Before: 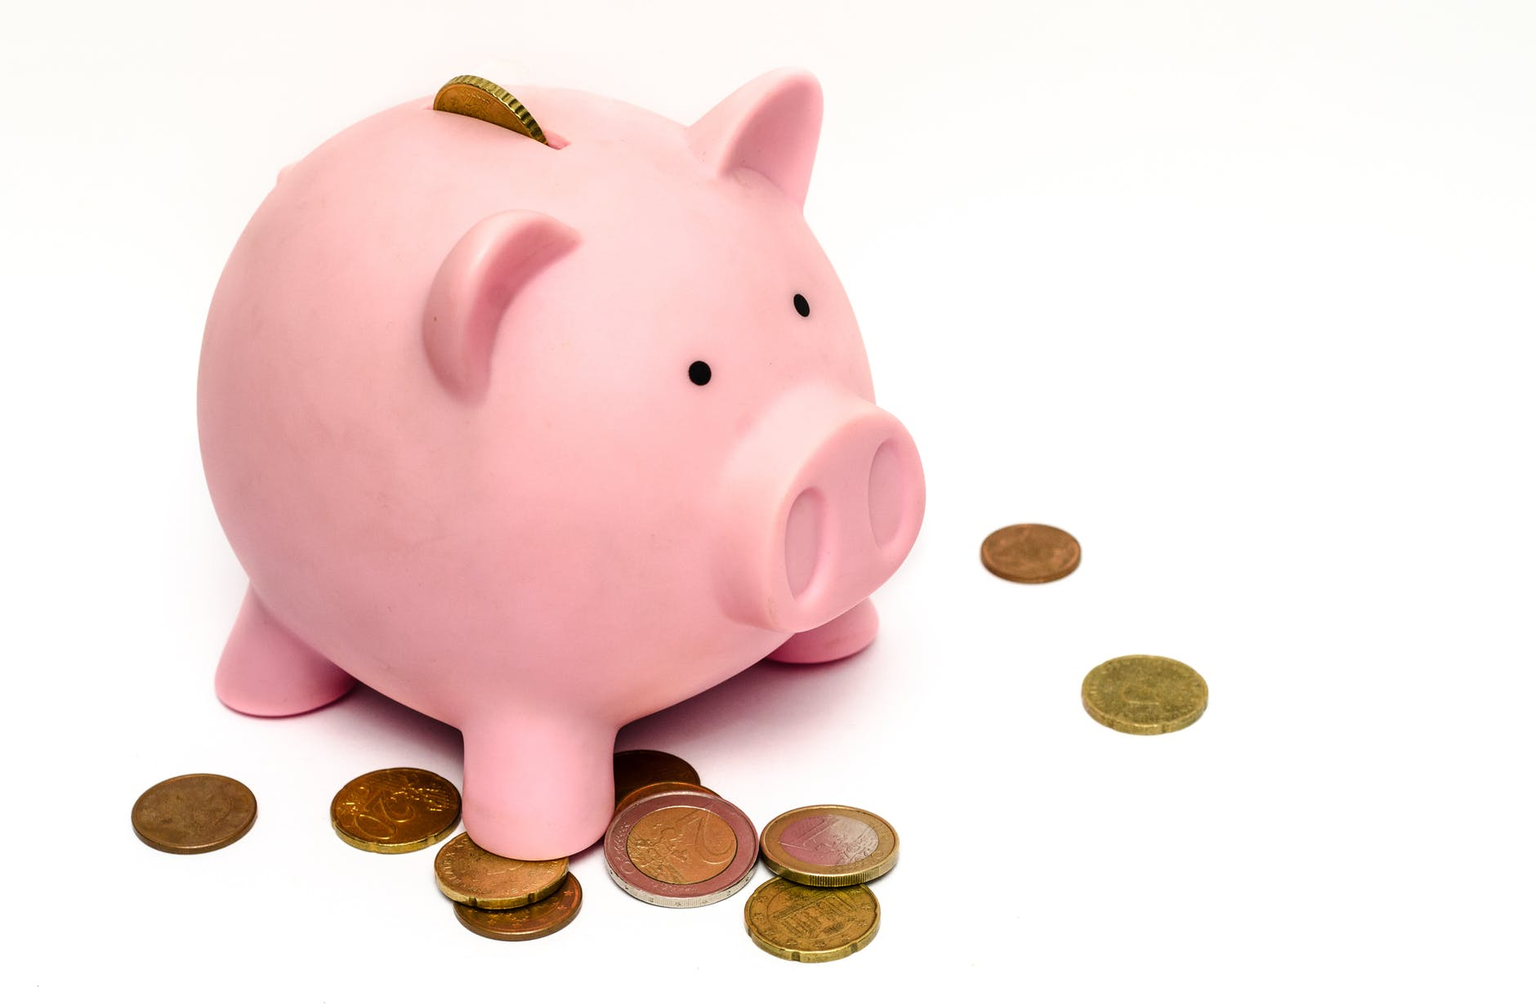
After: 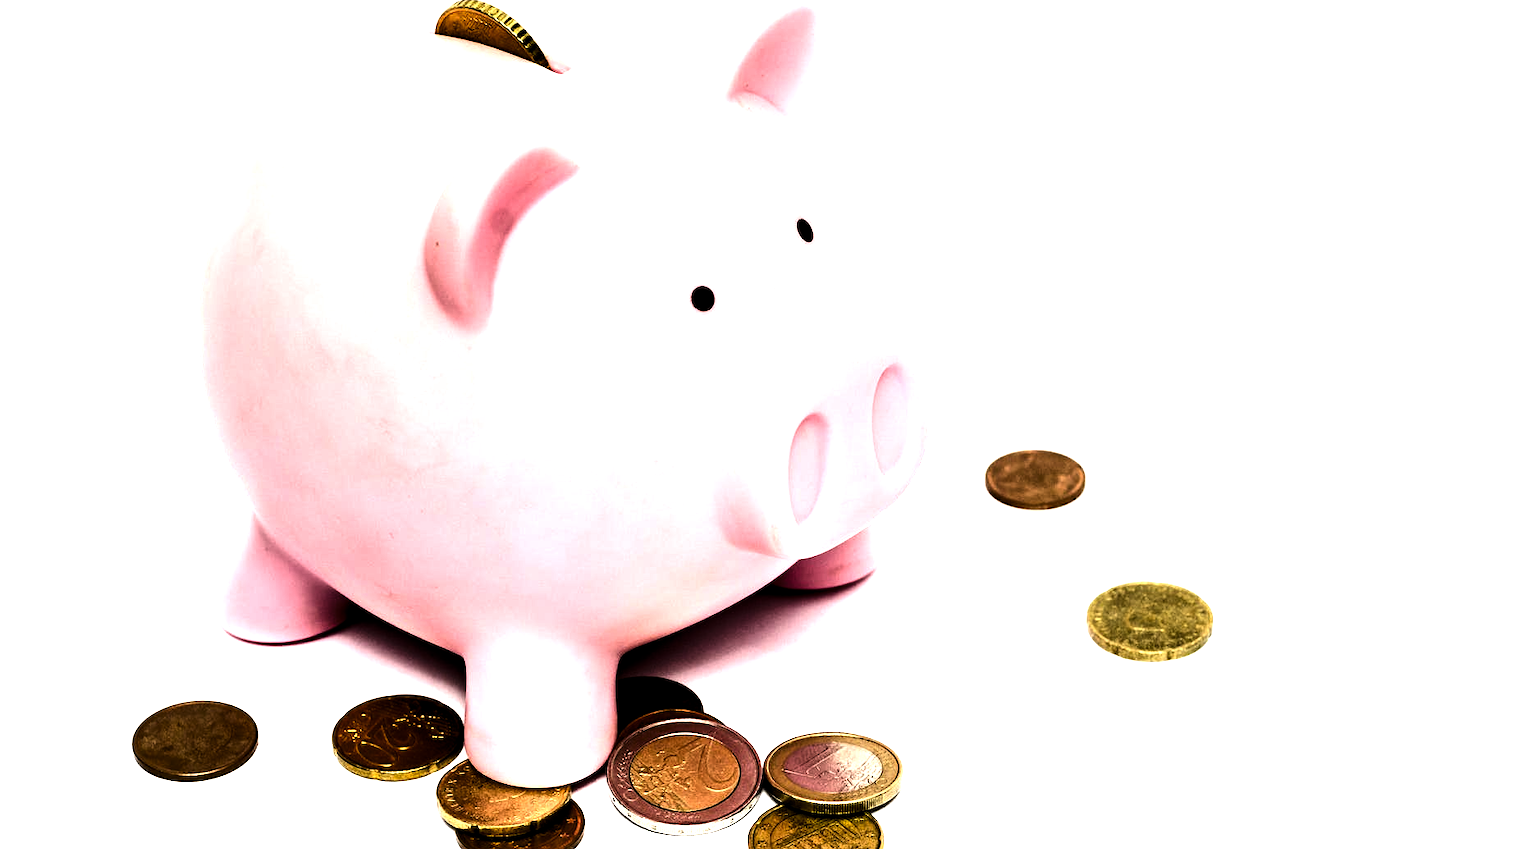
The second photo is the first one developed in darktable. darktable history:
contrast brightness saturation: contrast 0.32, brightness -0.08, saturation 0.17
crop: top 7.625%, bottom 8.027%
levels: levels [0.044, 0.475, 0.791]
